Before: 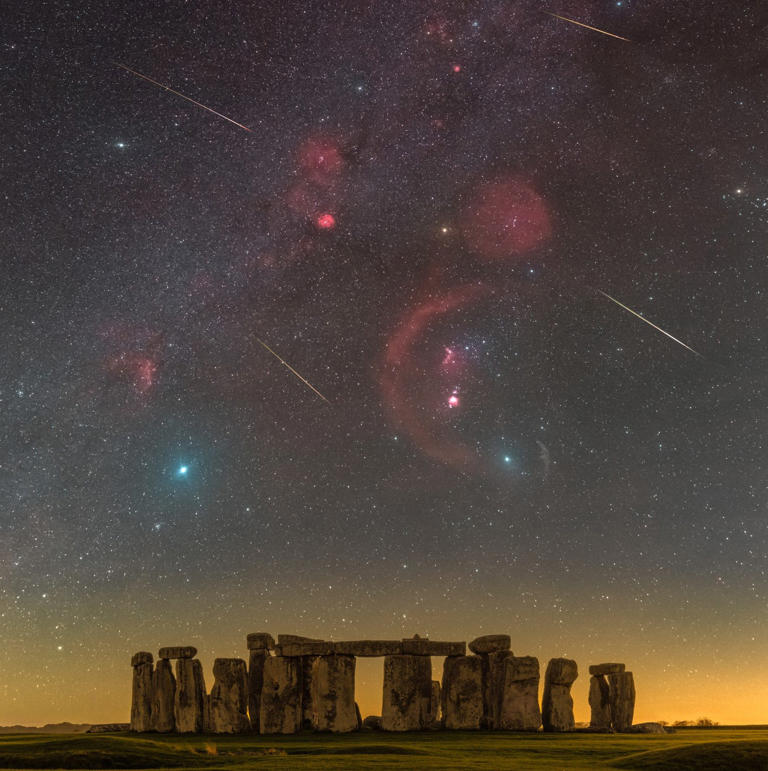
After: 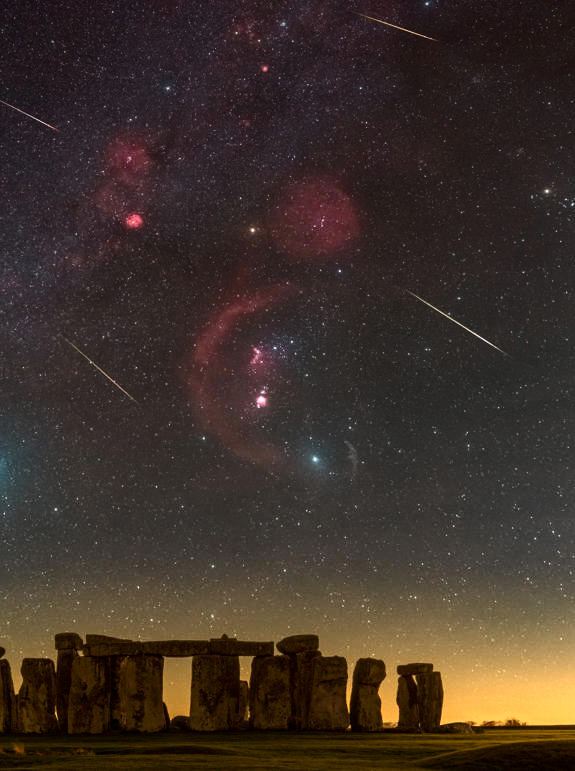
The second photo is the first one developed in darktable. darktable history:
crop and rotate: left 25.074%
contrast brightness saturation: contrast 0.275
exposure: black level correction 0.001, compensate exposure bias true, compensate highlight preservation false
